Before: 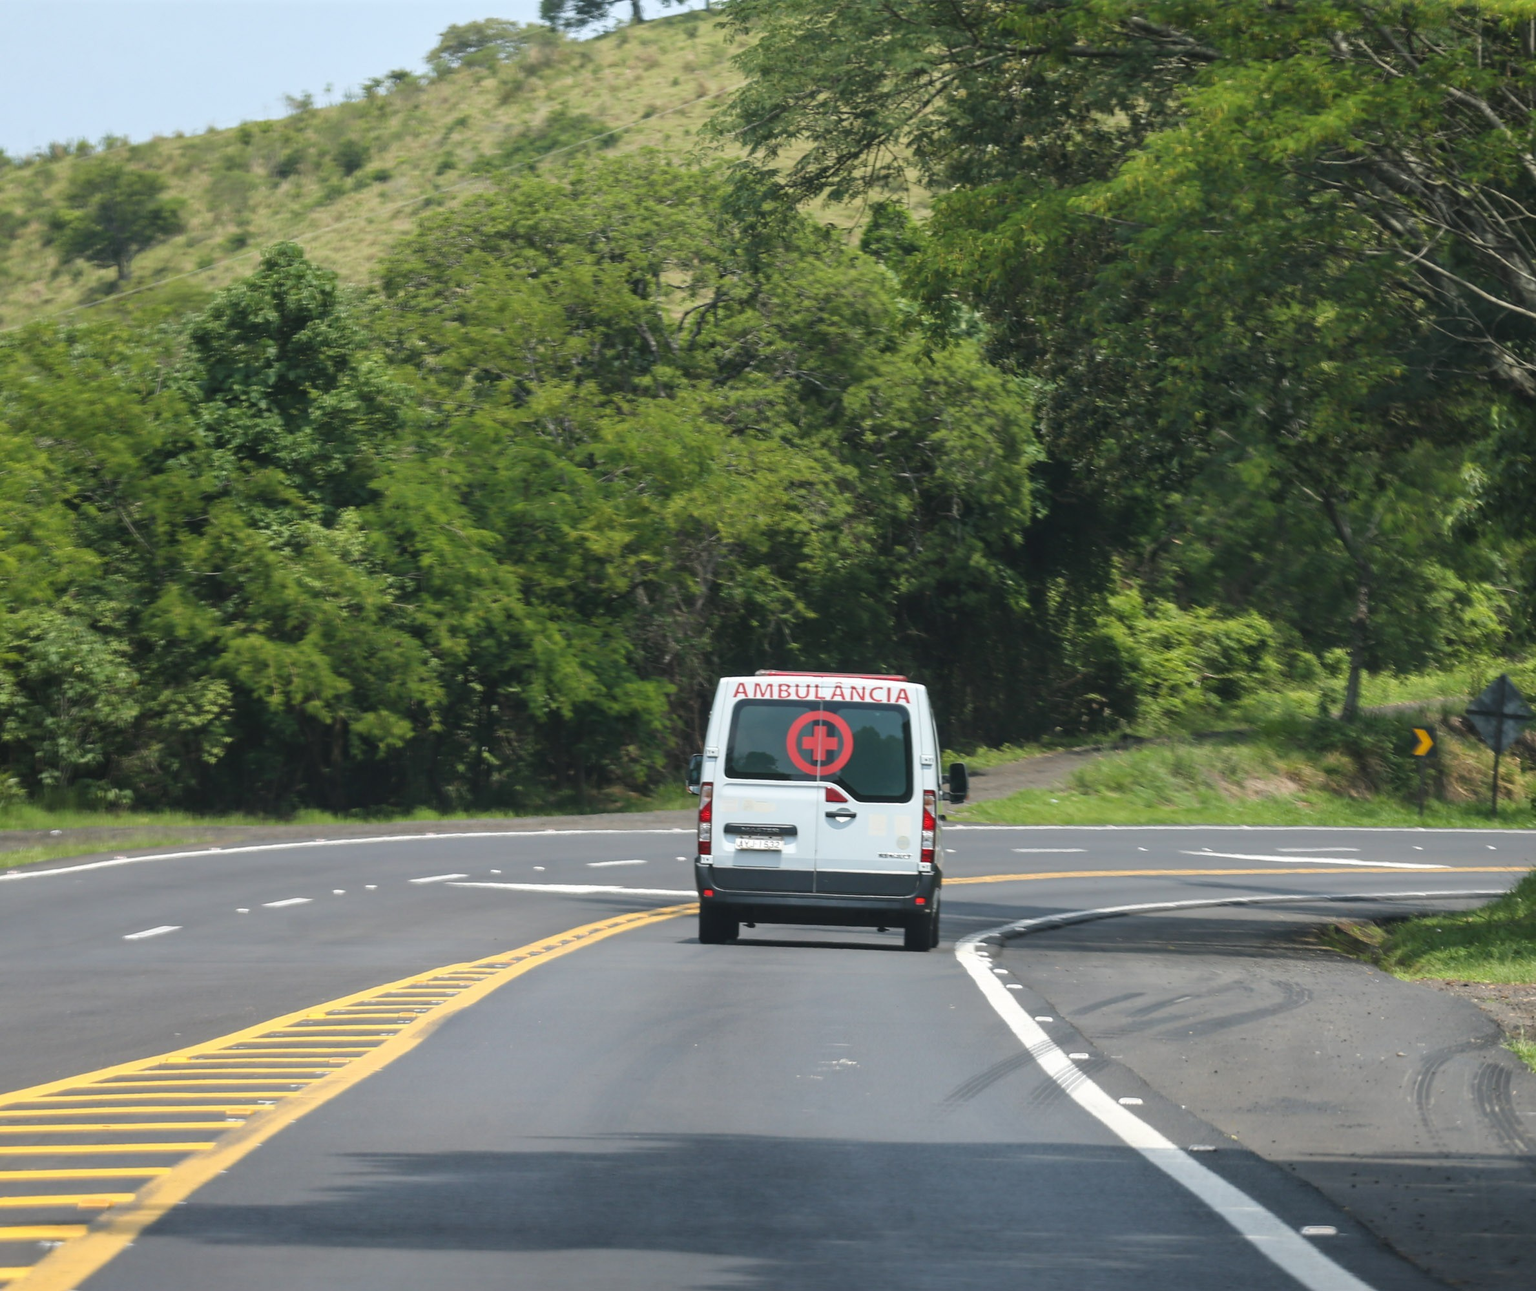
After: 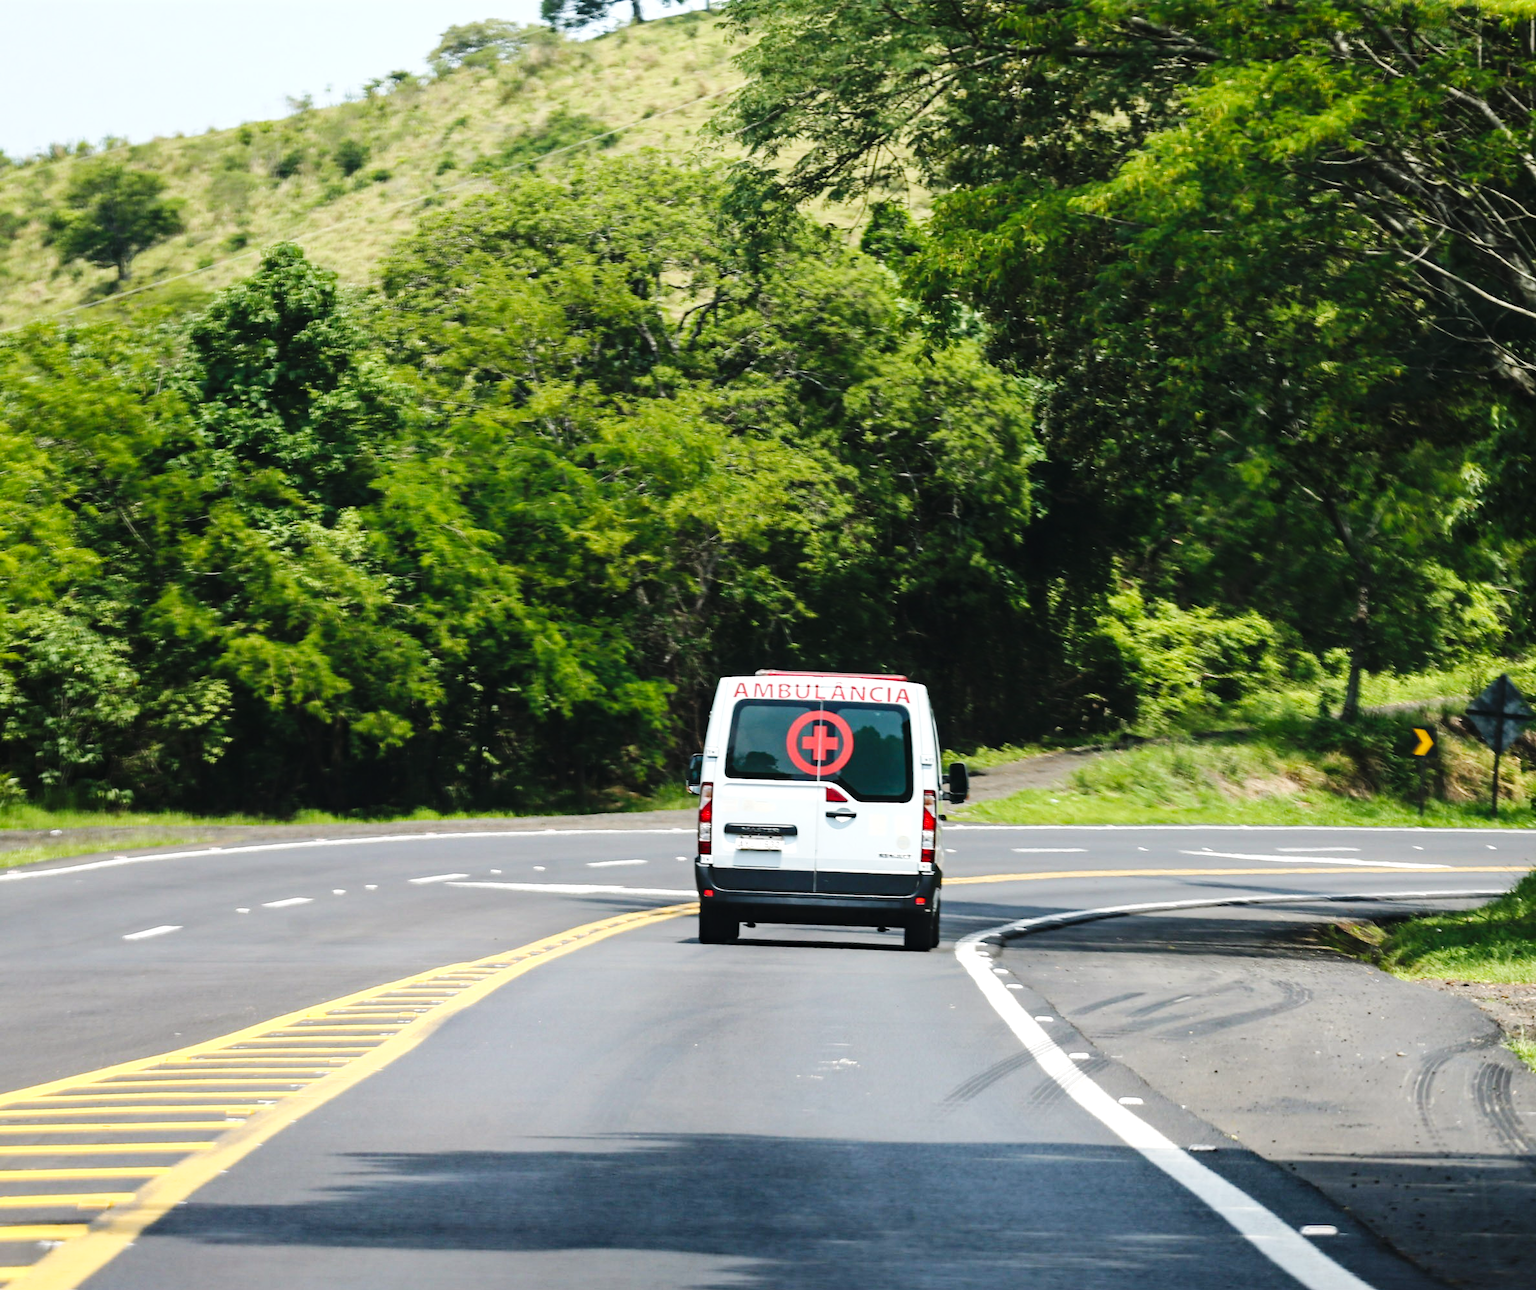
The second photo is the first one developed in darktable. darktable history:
tone equalizer: -8 EV -0.417 EV, -7 EV -0.389 EV, -6 EV -0.333 EV, -5 EV -0.222 EV, -3 EV 0.222 EV, -2 EV 0.333 EV, -1 EV 0.389 EV, +0 EV 0.417 EV, edges refinement/feathering 500, mask exposure compensation -1.57 EV, preserve details no
haze removal: compatibility mode true, adaptive false
base curve: curves: ch0 [(0, 0) (0.036, 0.025) (0.121, 0.166) (0.206, 0.329) (0.605, 0.79) (1, 1)], preserve colors none
